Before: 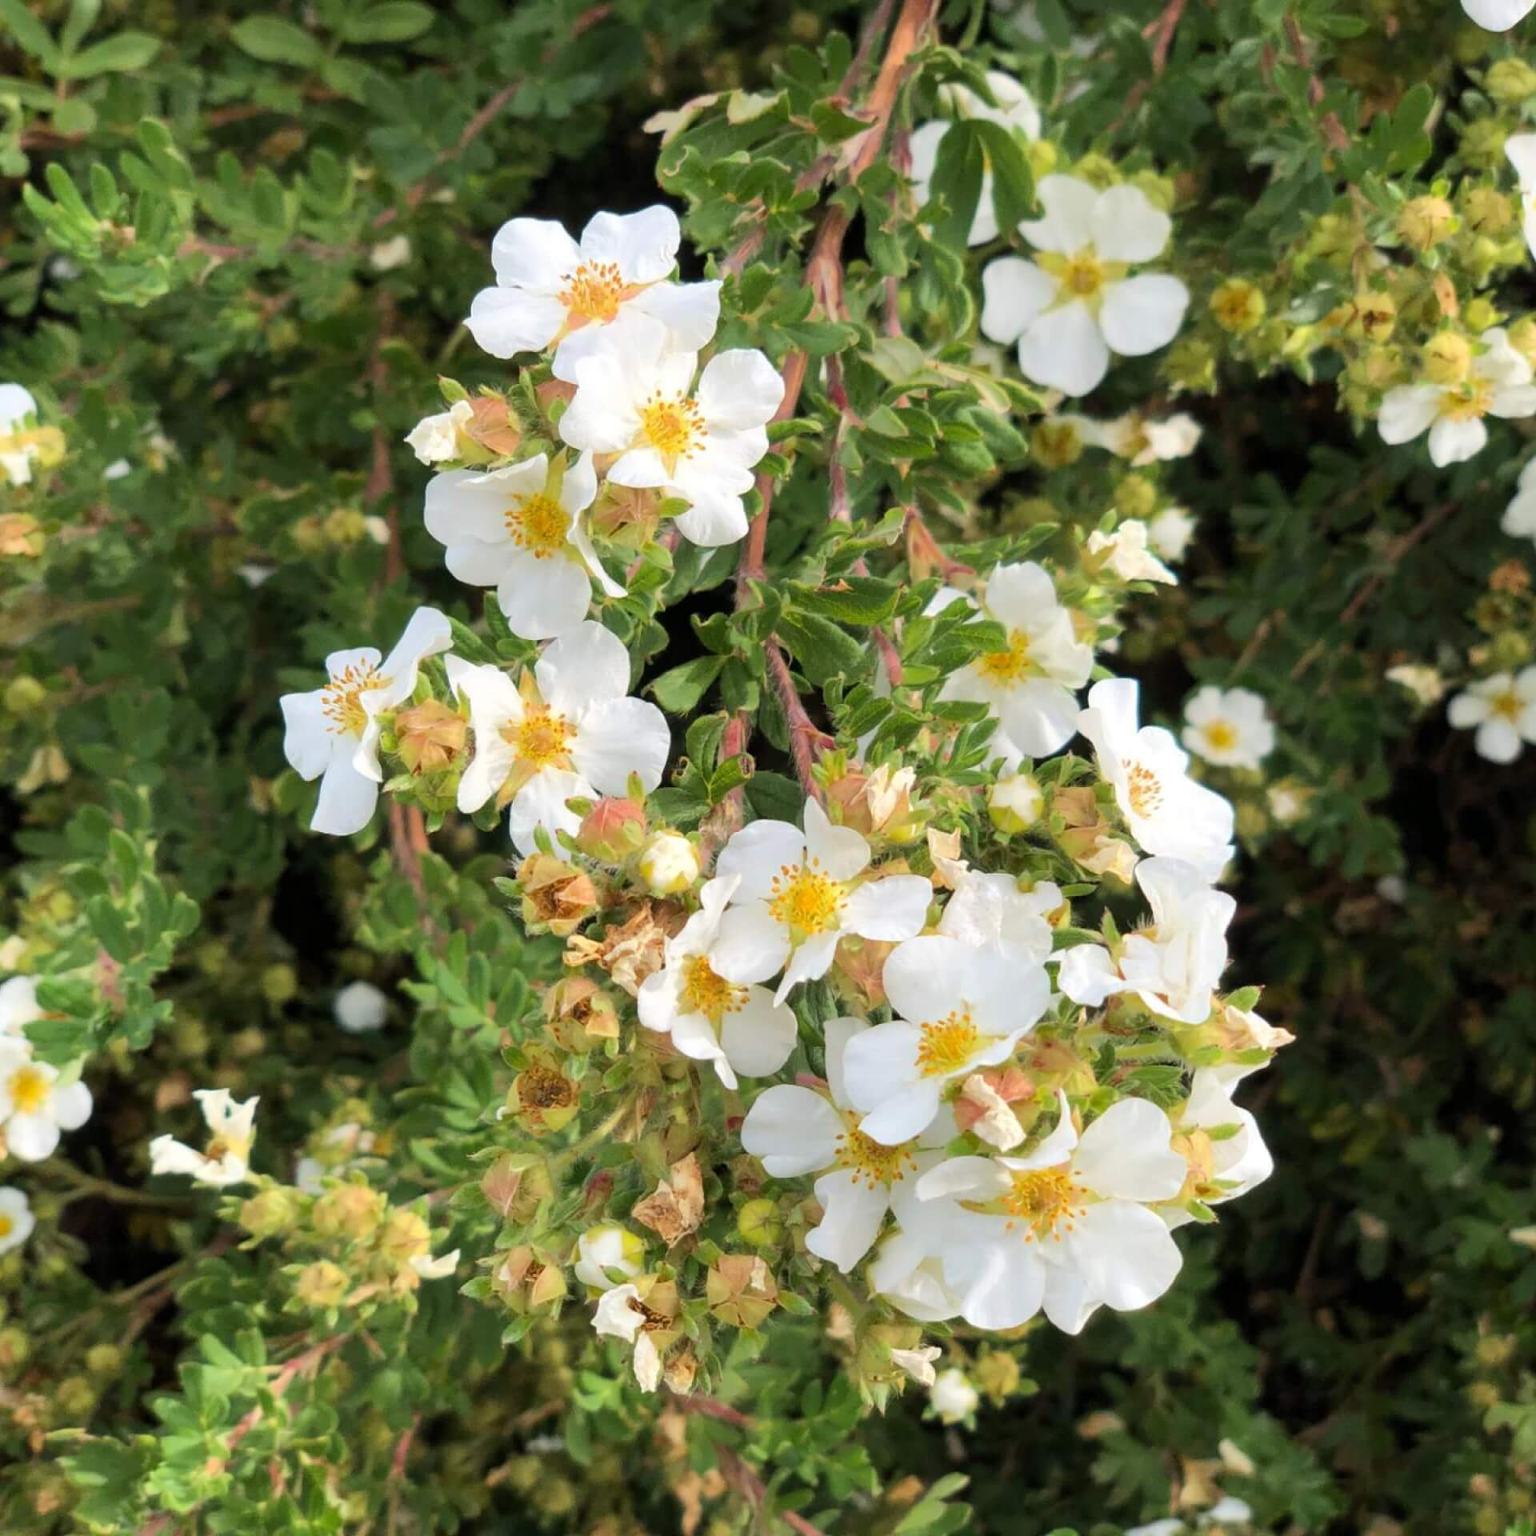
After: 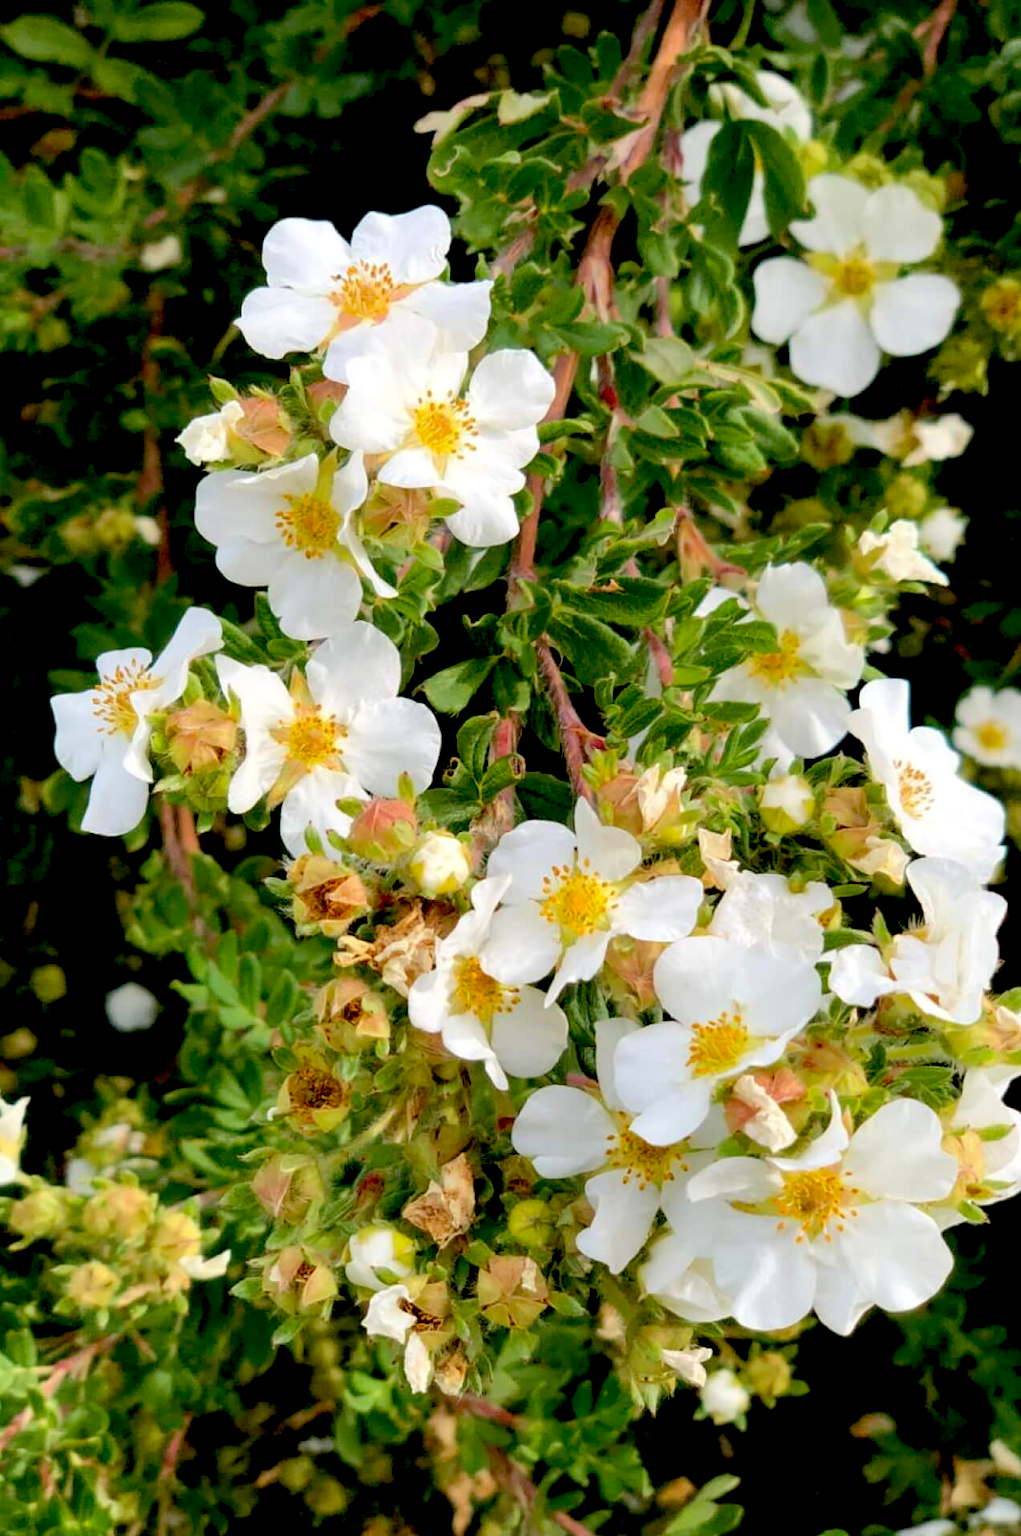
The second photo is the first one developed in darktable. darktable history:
crop and rotate: left 14.989%, right 18.531%
exposure: black level correction 0.047, exposure 0.013 EV, compensate highlight preservation false
